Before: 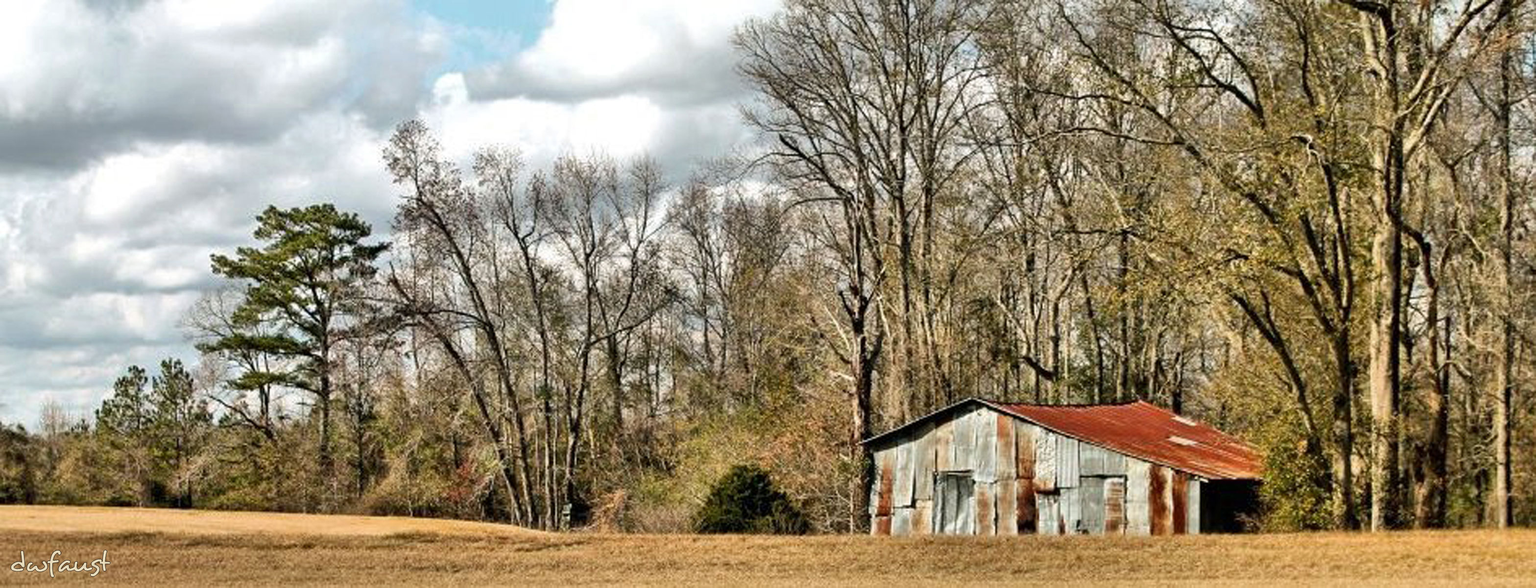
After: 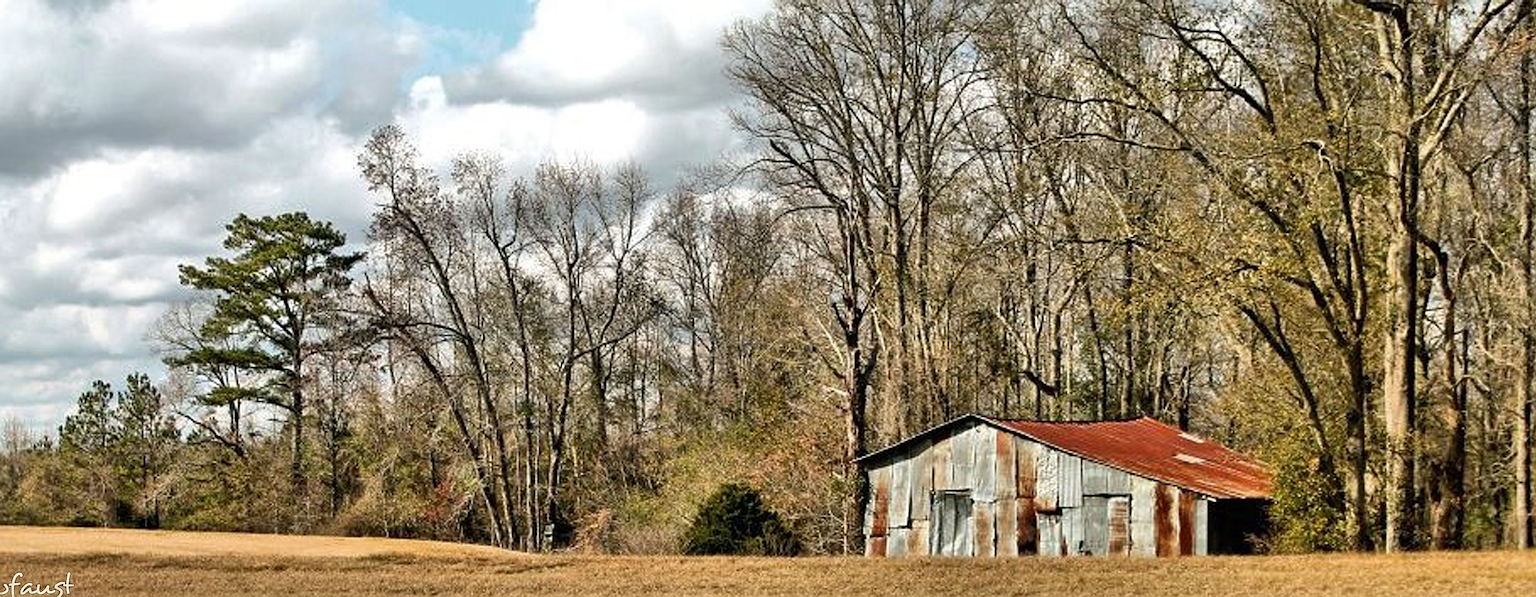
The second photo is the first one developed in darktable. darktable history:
sharpen: on, module defaults
crop and rotate: left 2.578%, right 1.272%, bottom 2.204%
